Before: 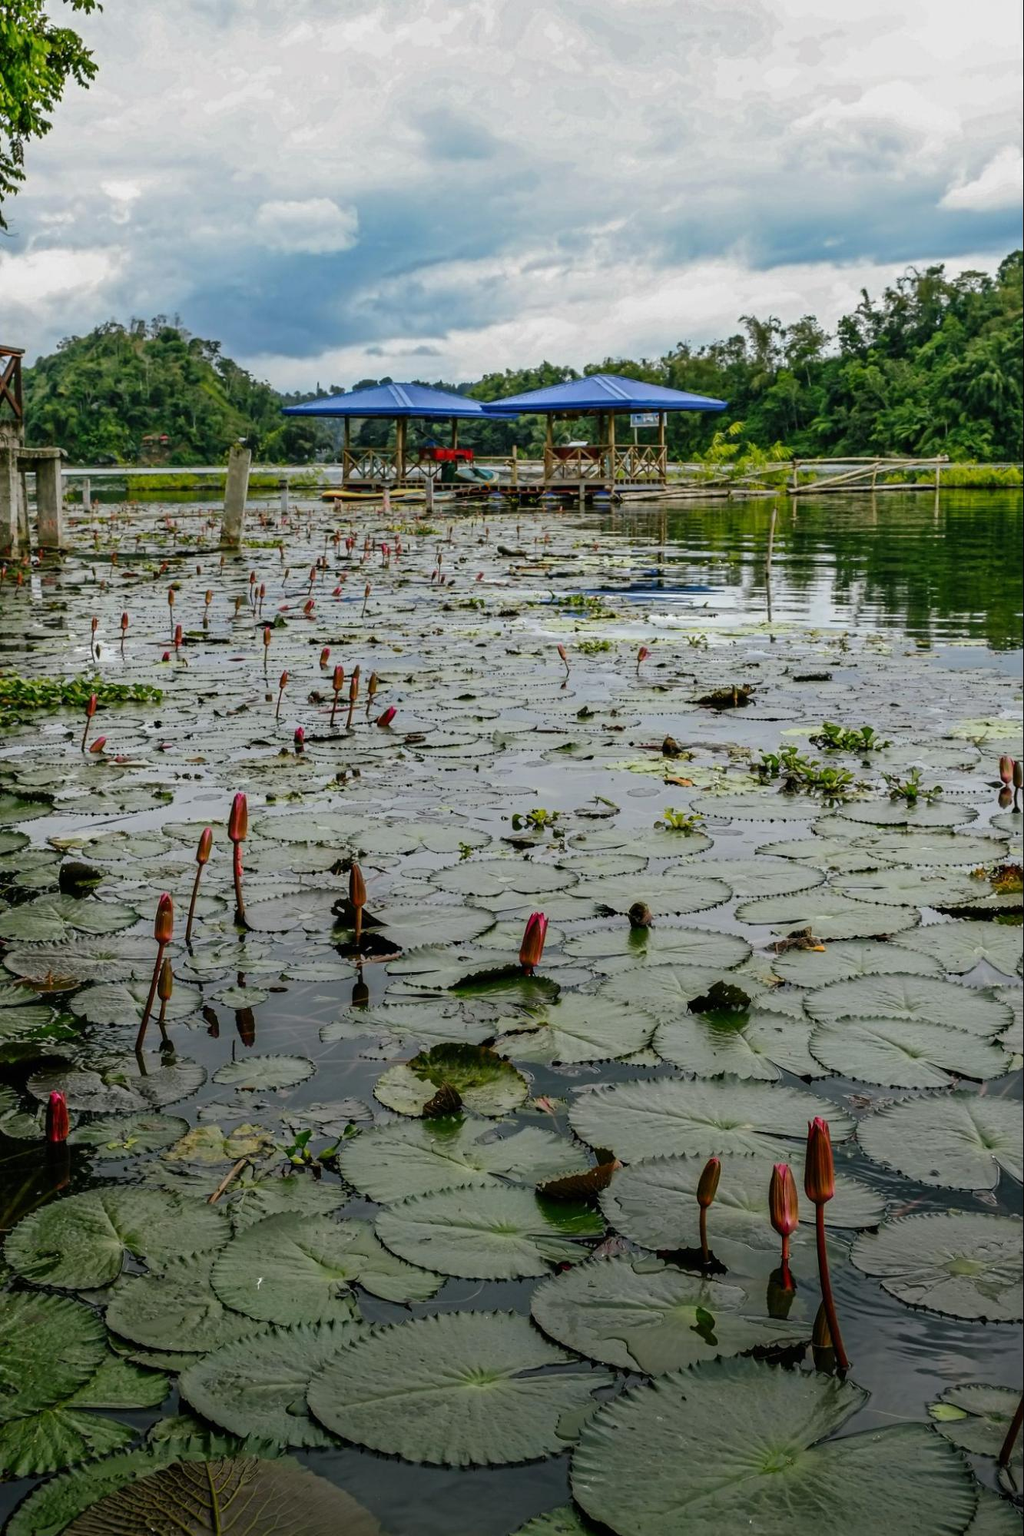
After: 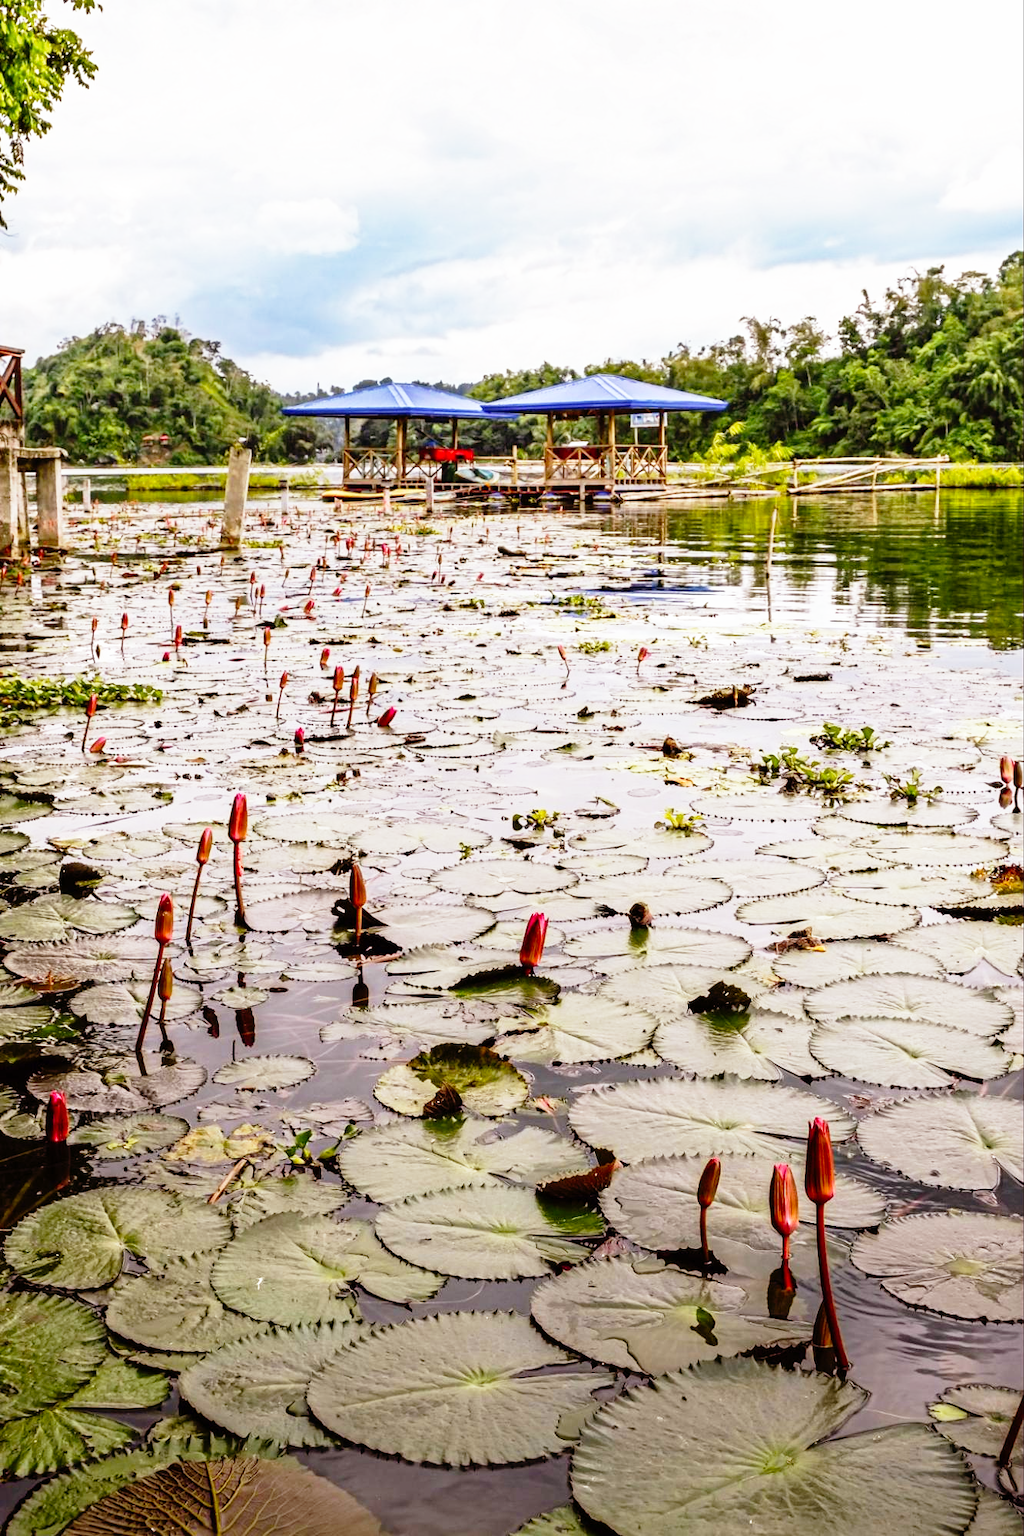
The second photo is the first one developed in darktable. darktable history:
base curve: curves: ch0 [(0, 0) (0.012, 0.01) (0.073, 0.168) (0.31, 0.711) (0.645, 0.957) (1, 1)], preserve colors none
exposure: exposure 0.207 EV, compensate highlight preservation false
rgb levels: mode RGB, independent channels, levels [[0, 0.474, 1], [0, 0.5, 1], [0, 0.5, 1]]
